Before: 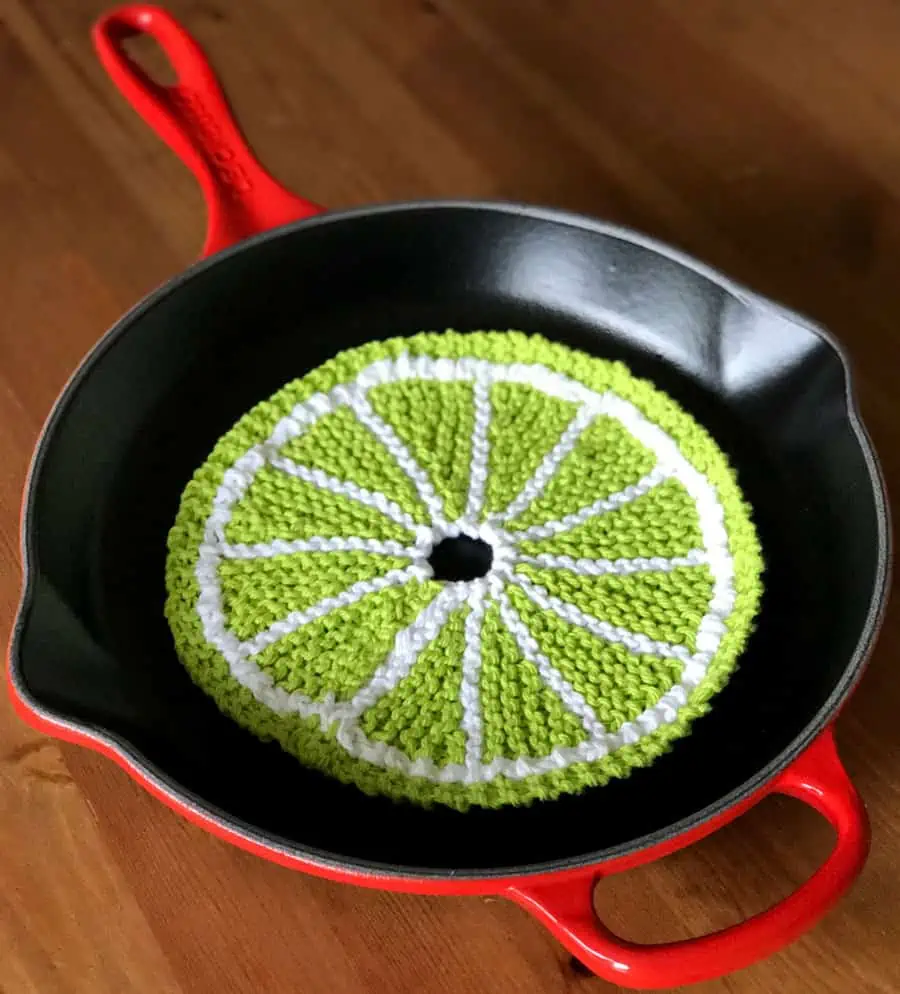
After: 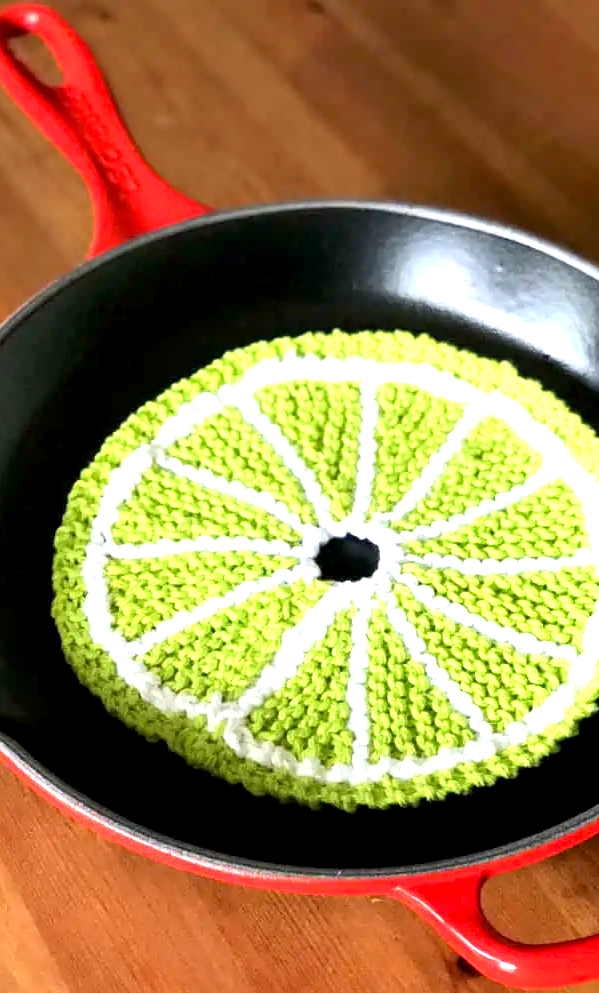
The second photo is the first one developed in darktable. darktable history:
crop and rotate: left 12.648%, right 20.685%
shadows and highlights: radius 337.17, shadows 29.01, soften with gaussian
exposure: black level correction 0.001, exposure 1.3 EV, compensate highlight preservation false
